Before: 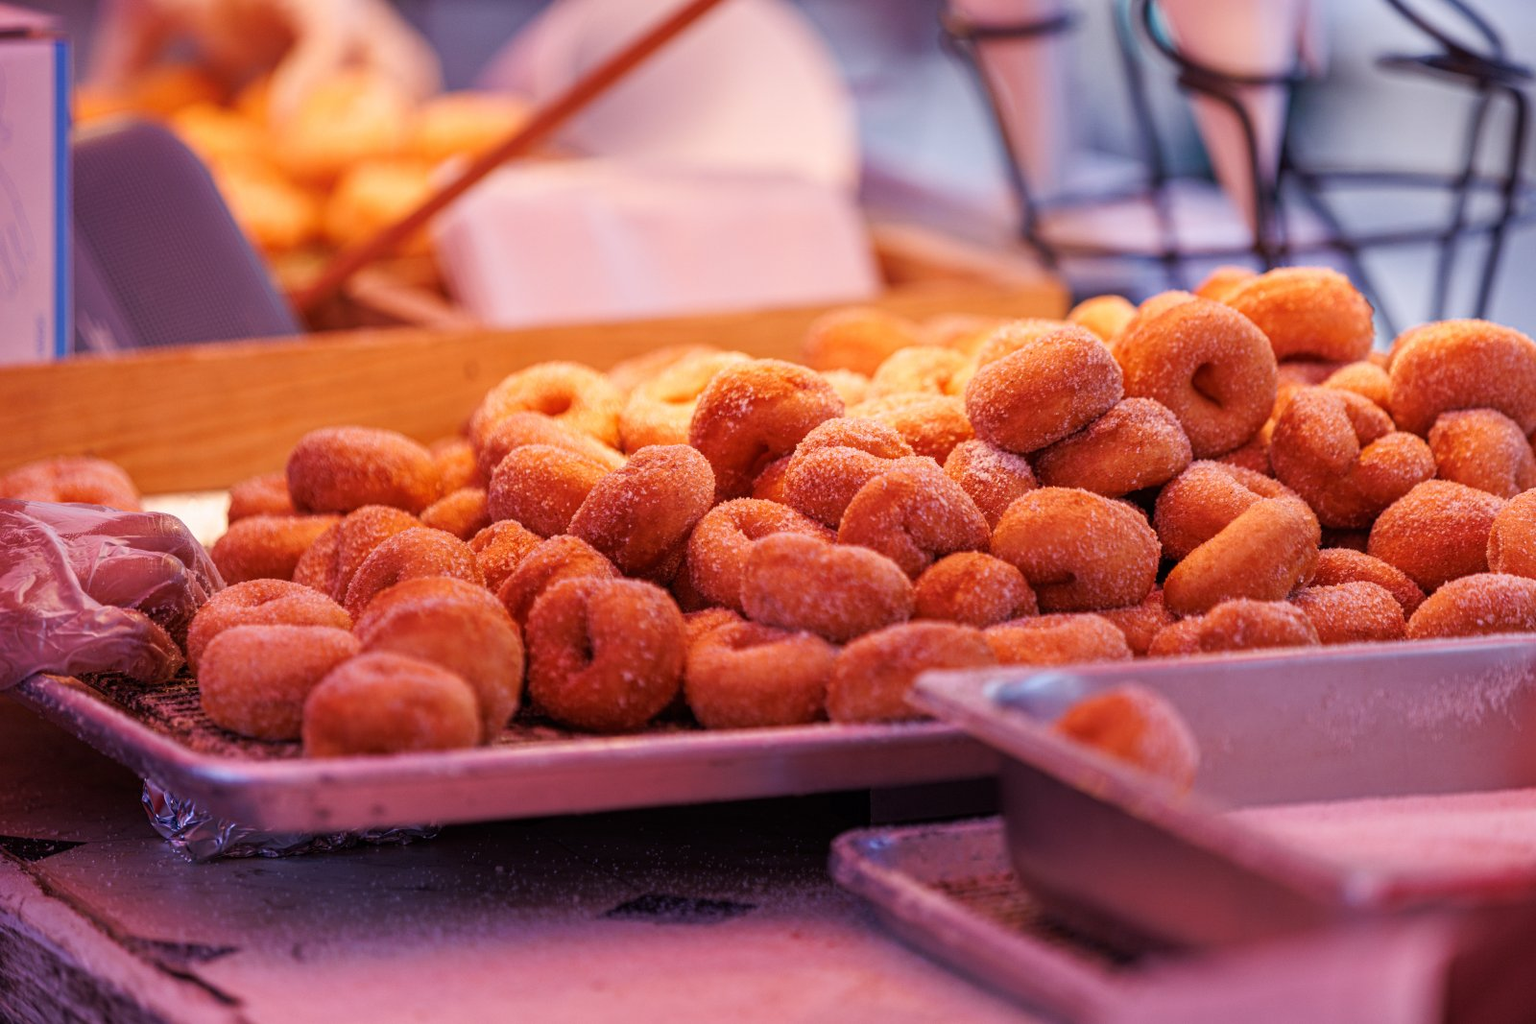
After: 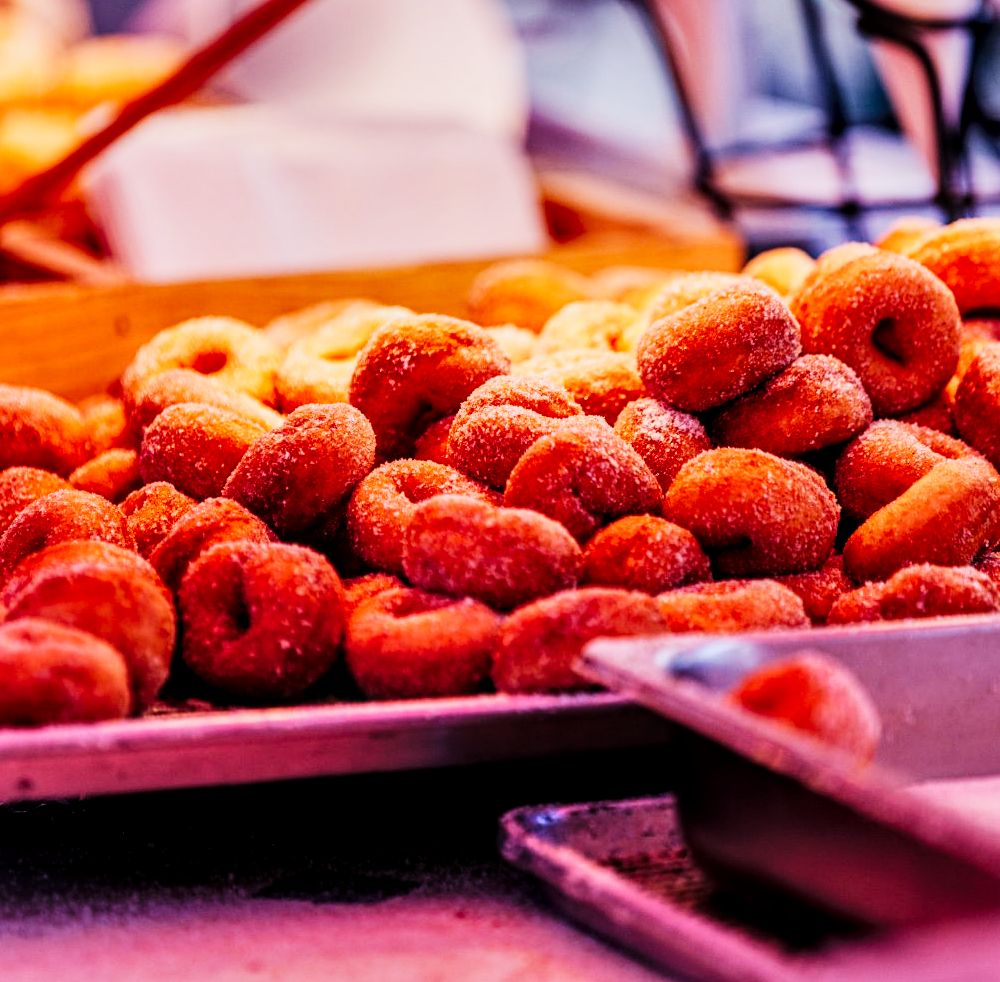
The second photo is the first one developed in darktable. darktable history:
filmic rgb: black relative exposure -5.1 EV, white relative exposure 3.98 EV, threshold 3.06 EV, hardness 2.9, contrast 1.297, highlights saturation mix -29.46%, iterations of high-quality reconstruction 0, enable highlight reconstruction true
tone equalizer: mask exposure compensation -0.505 EV
crop and rotate: left 23.135%, top 5.625%, right 14.349%, bottom 2.301%
local contrast: detail 130%
tone curve: curves: ch0 [(0, 0) (0.003, 0.002) (0.011, 0.006) (0.025, 0.014) (0.044, 0.02) (0.069, 0.027) (0.1, 0.036) (0.136, 0.05) (0.177, 0.081) (0.224, 0.118) (0.277, 0.183) (0.335, 0.262) (0.399, 0.351) (0.468, 0.456) (0.543, 0.571) (0.623, 0.692) (0.709, 0.795) (0.801, 0.88) (0.898, 0.948) (1, 1)], preserve colors none
shadows and highlights: low approximation 0.01, soften with gaussian
